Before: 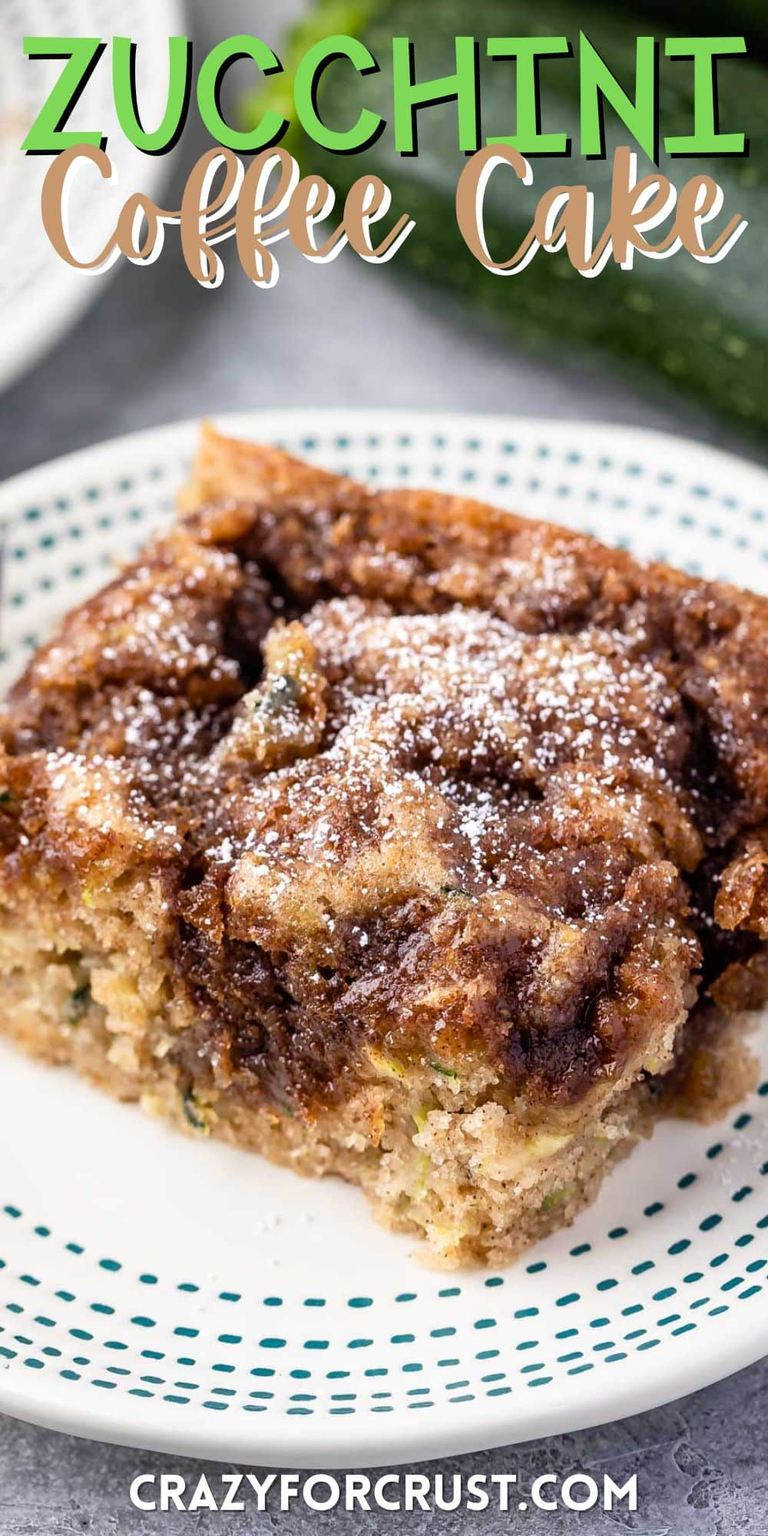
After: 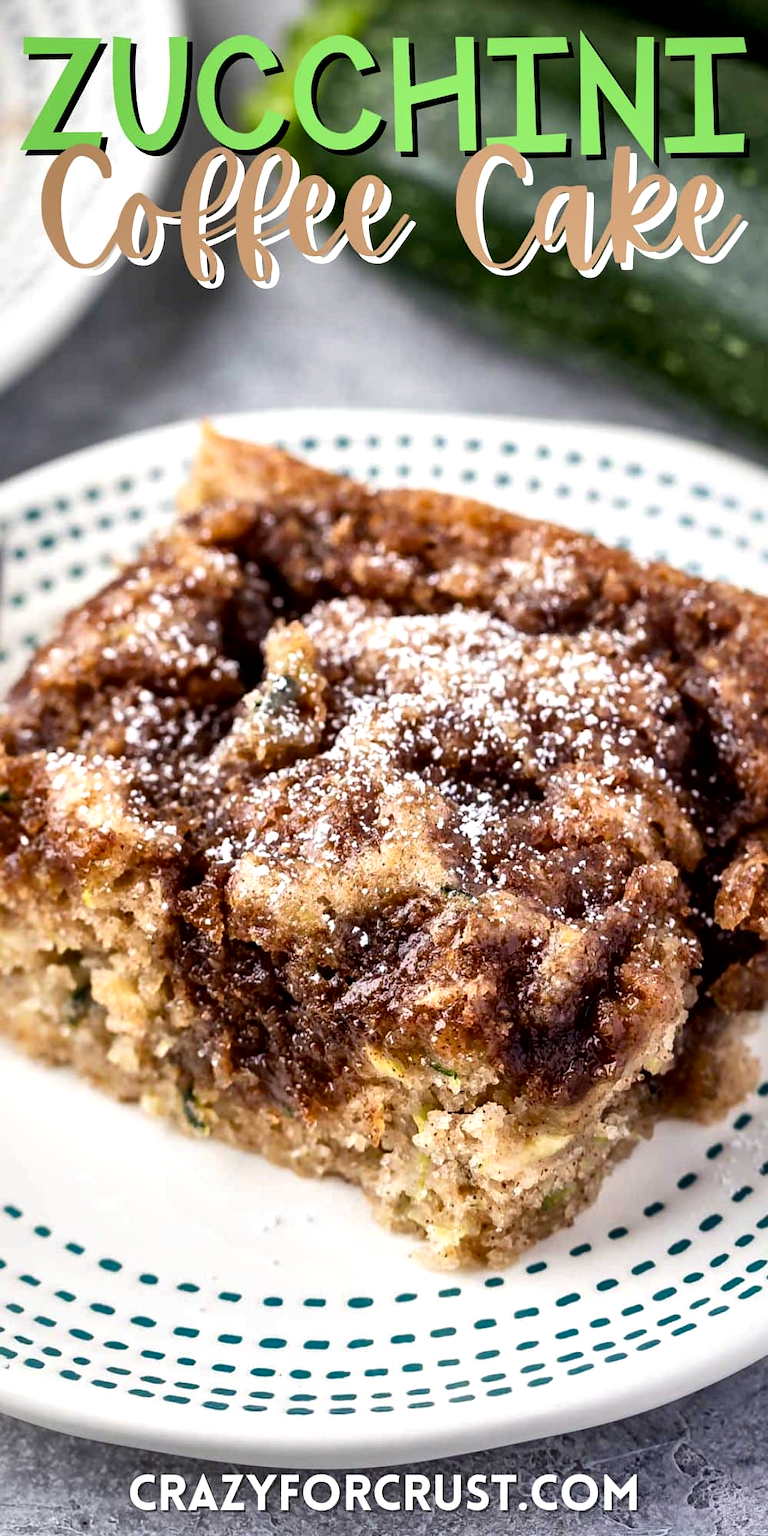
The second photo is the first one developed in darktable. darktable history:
local contrast: mode bilateral grid, contrast 69, coarseness 74, detail 181%, midtone range 0.2
